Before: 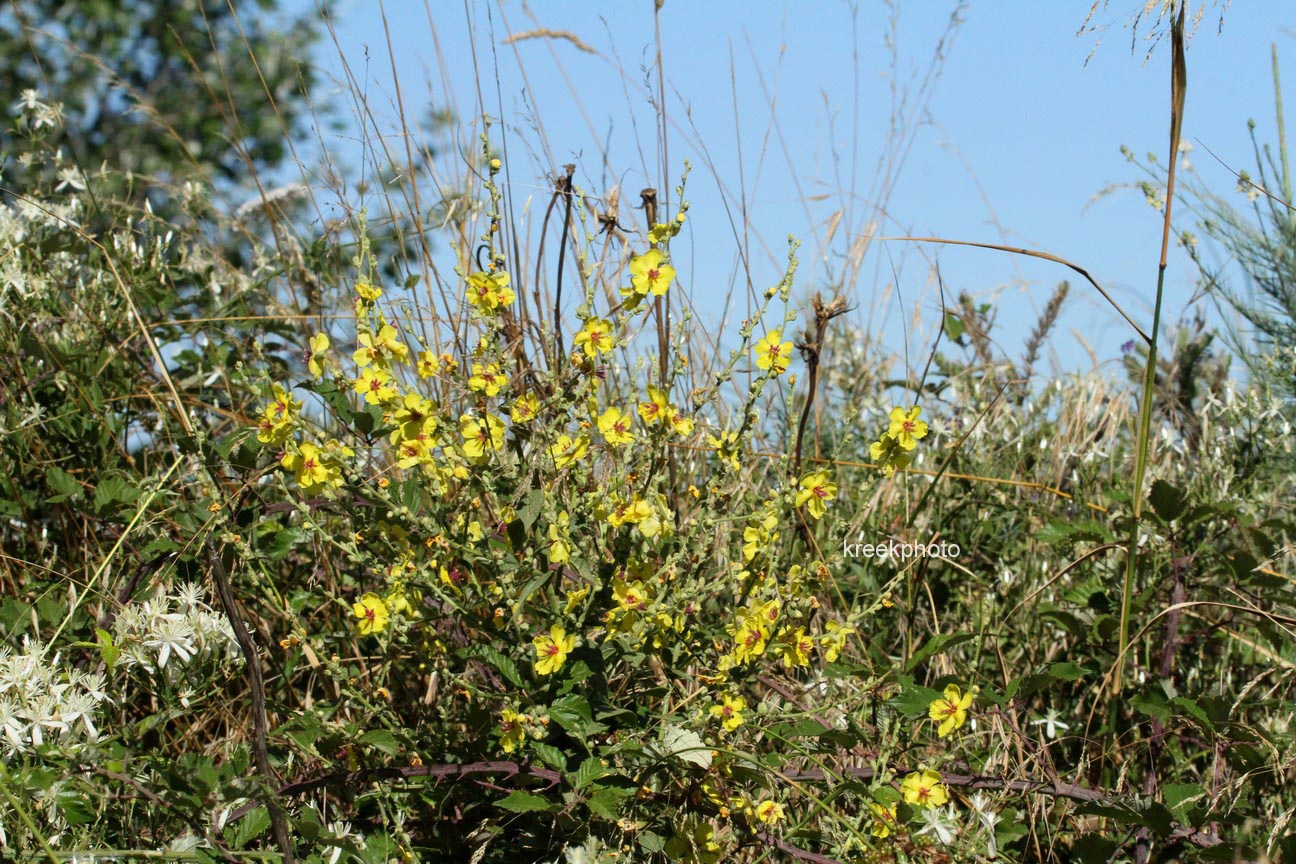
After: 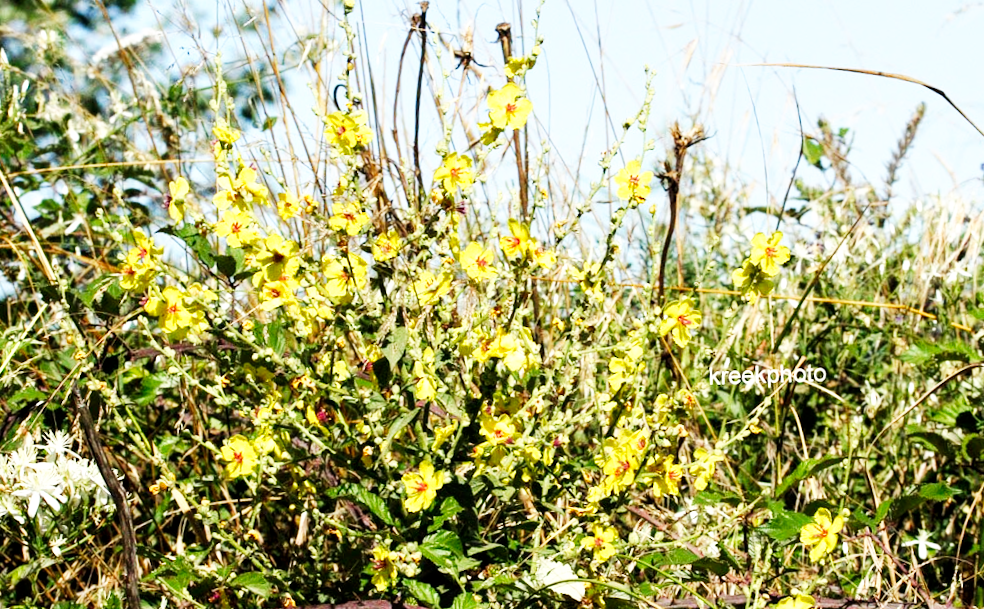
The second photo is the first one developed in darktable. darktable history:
rotate and perspective: rotation -5.2°, automatic cropping off
crop and rotate: angle -3.37°, left 9.79%, top 20.73%, right 12.42%, bottom 11.82%
base curve: curves: ch0 [(0, 0) (0.007, 0.004) (0.027, 0.03) (0.046, 0.07) (0.207, 0.54) (0.442, 0.872) (0.673, 0.972) (1, 1)], preserve colors none
local contrast: highlights 100%, shadows 100%, detail 120%, midtone range 0.2
